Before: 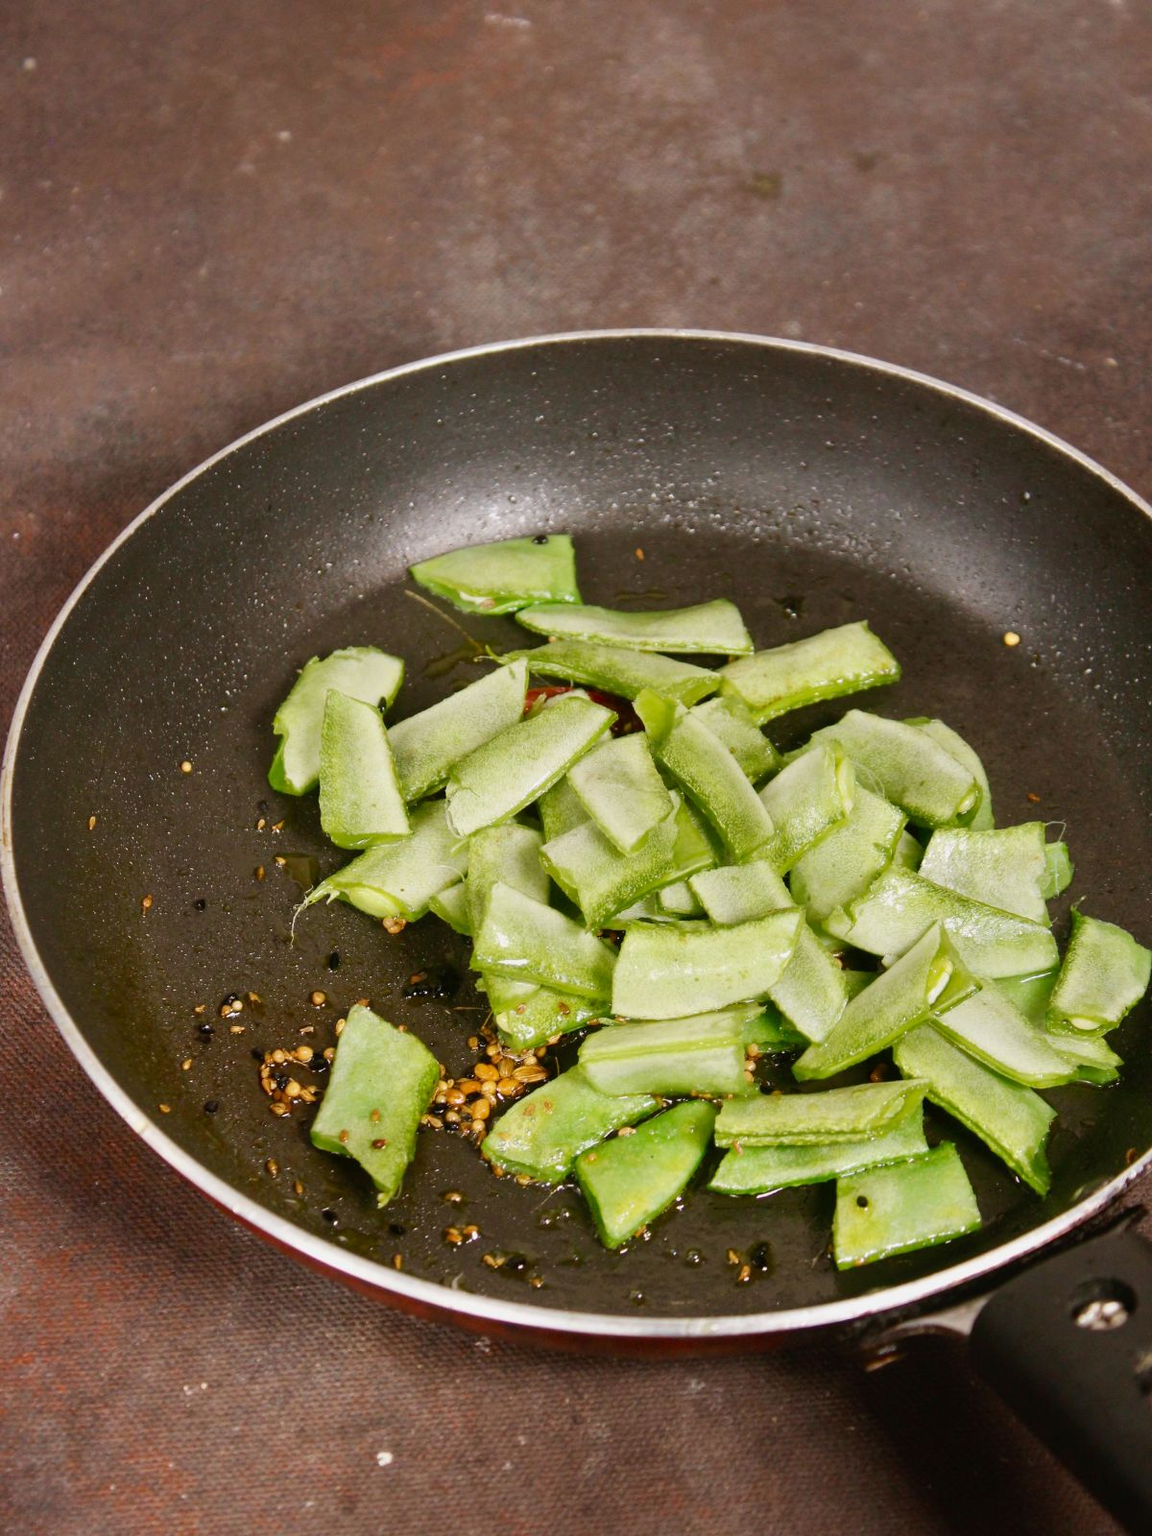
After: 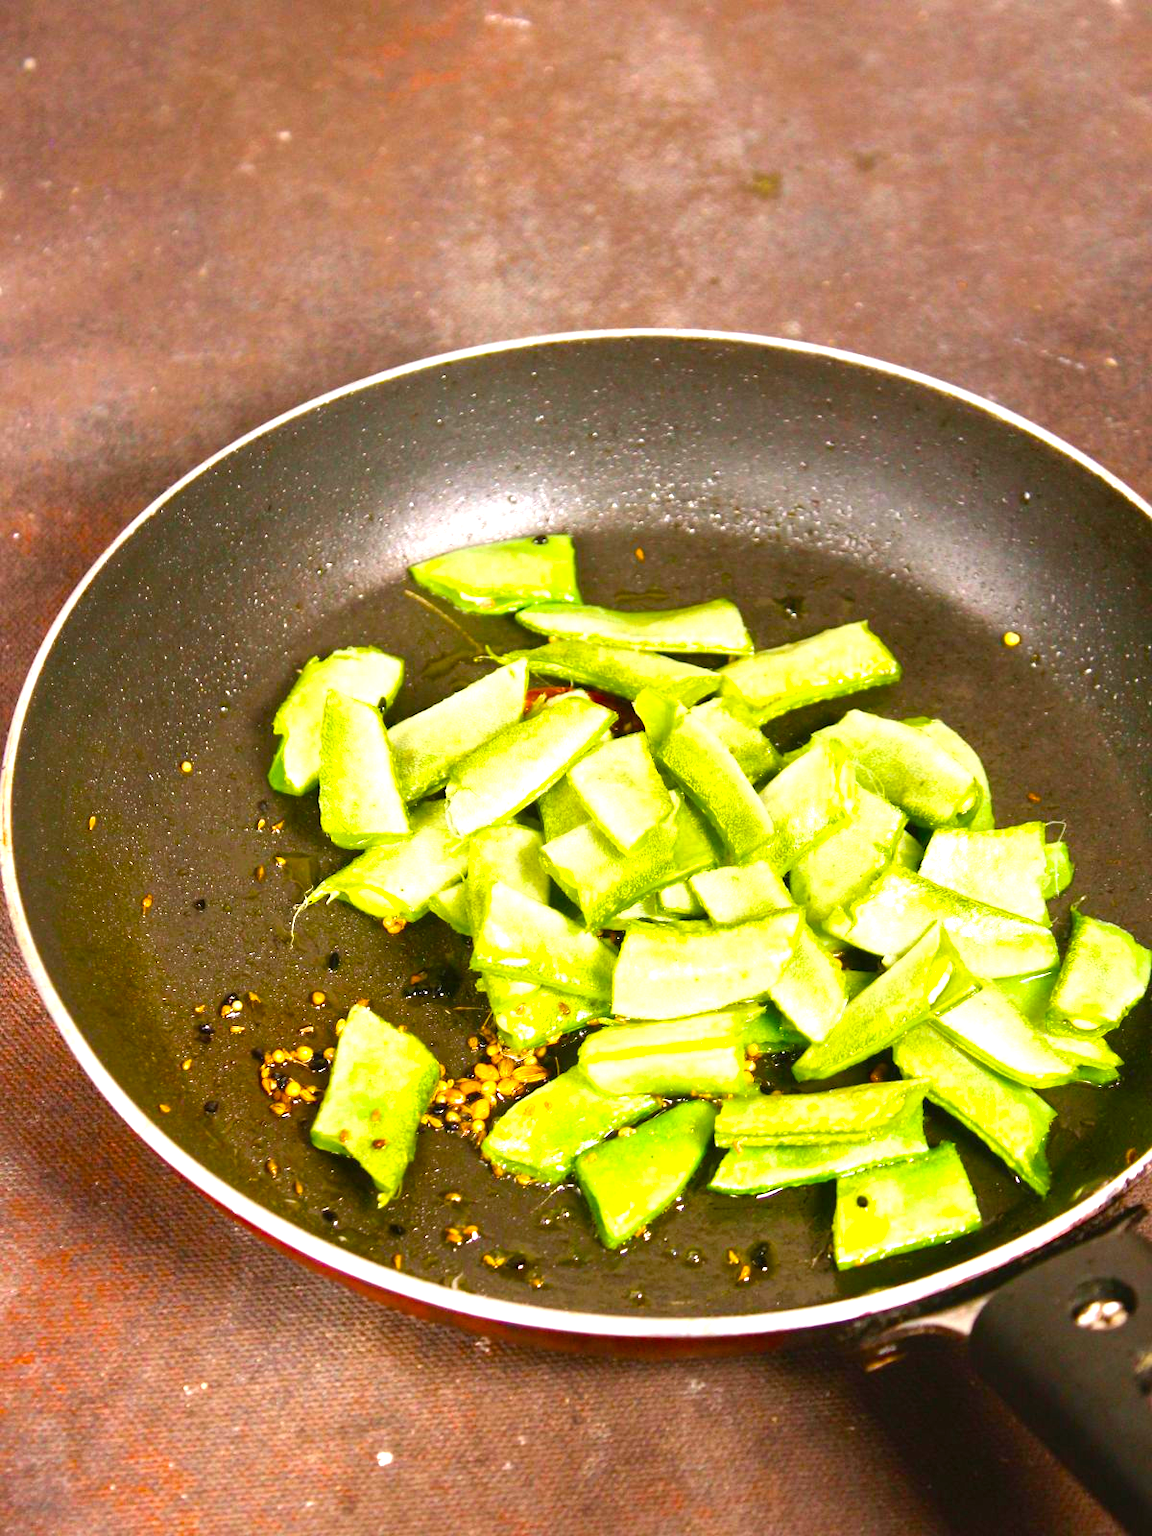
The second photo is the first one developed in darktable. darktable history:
color balance rgb: linear chroma grading › global chroma 15%, perceptual saturation grading › global saturation 30%
exposure: black level correction 0, exposure 1.2 EV, compensate highlight preservation false
